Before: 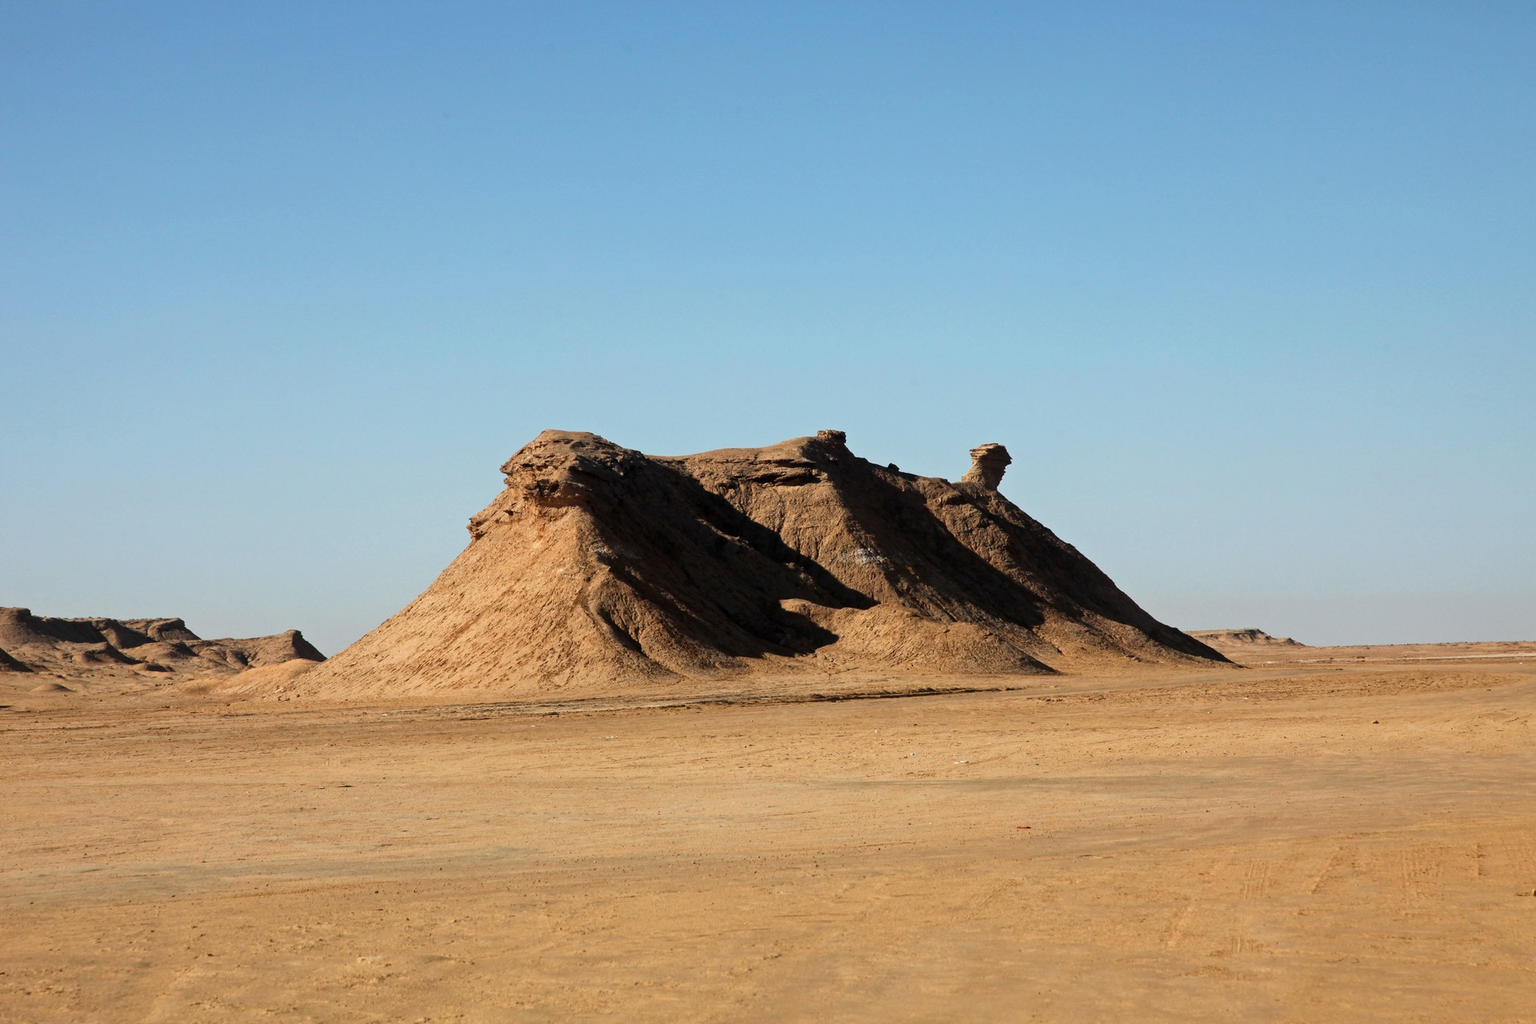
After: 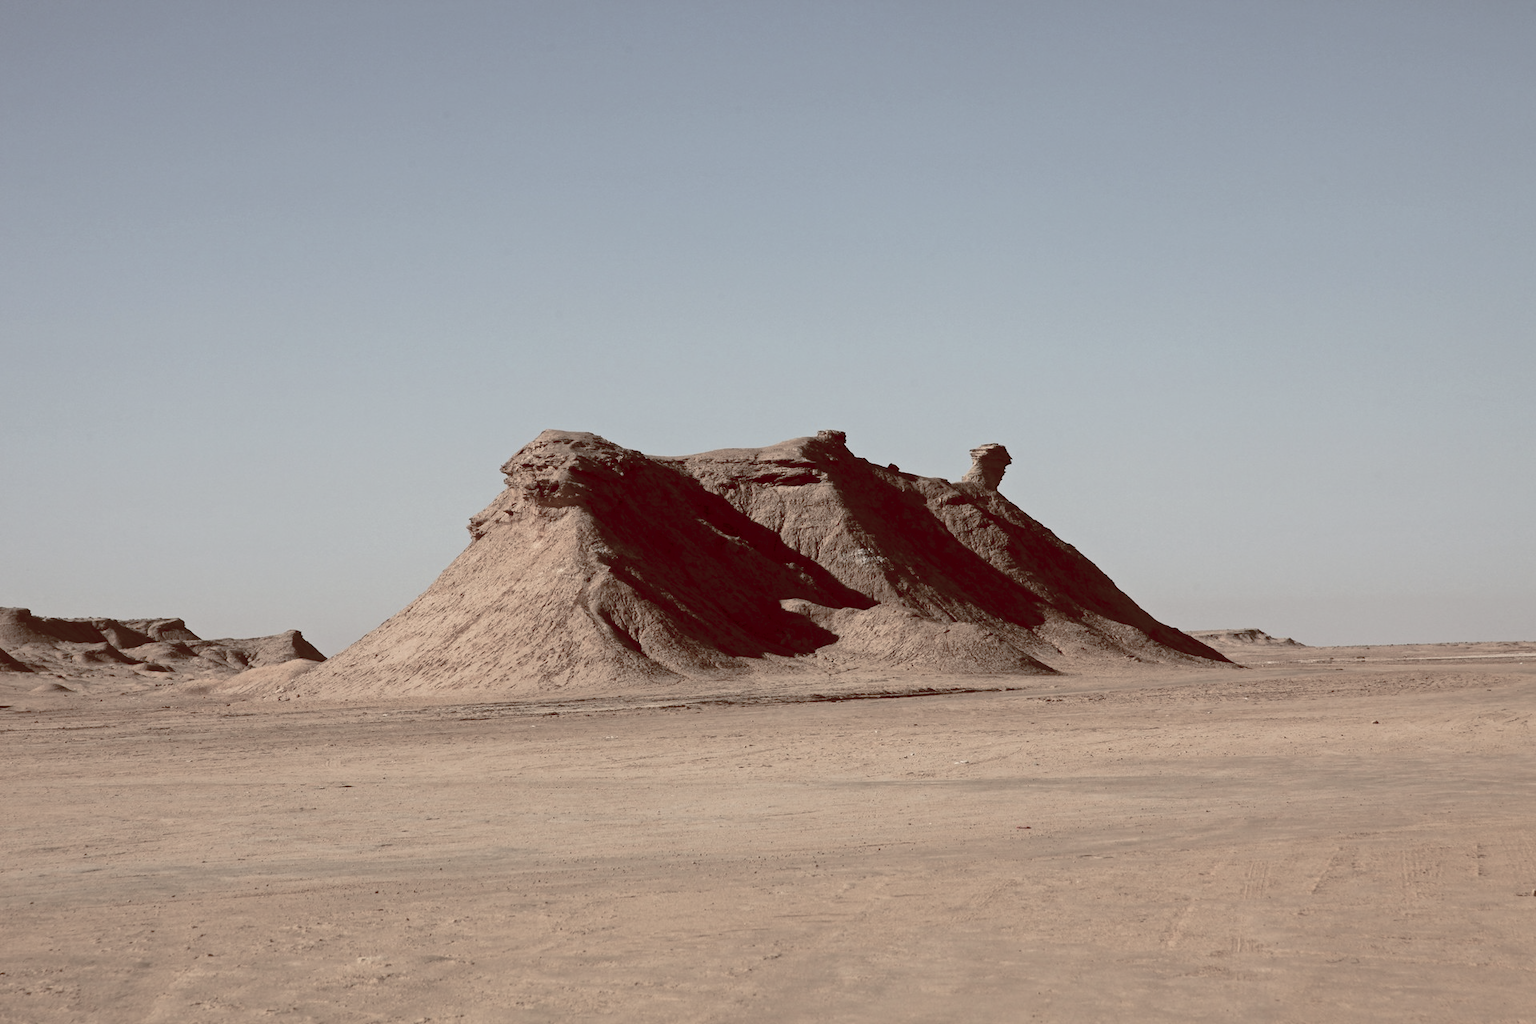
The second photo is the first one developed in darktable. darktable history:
exposure: compensate highlight preservation false
color balance rgb: shadows lift › luminance 1%, shadows lift › chroma 0.2%, shadows lift › hue 20°, power › luminance 1%, power › chroma 0.4%, power › hue 34°, highlights gain › luminance 0.8%, highlights gain › chroma 0.4%, highlights gain › hue 44°, global offset › chroma 0.4%, global offset › hue 34°, white fulcrum 0.08 EV, linear chroma grading › shadows -7%, linear chroma grading › highlights -7%, linear chroma grading › global chroma -10%, linear chroma grading › mid-tones -8%, perceptual saturation grading › global saturation -28%, perceptual saturation grading › highlights -20%, perceptual saturation grading › mid-tones -24%, perceptual saturation grading › shadows -24%, perceptual brilliance grading › global brilliance -1%, perceptual brilliance grading › highlights -1%, perceptual brilliance grading › mid-tones -1%, perceptual brilliance grading › shadows -1%, global vibrance -17%, contrast -6%
